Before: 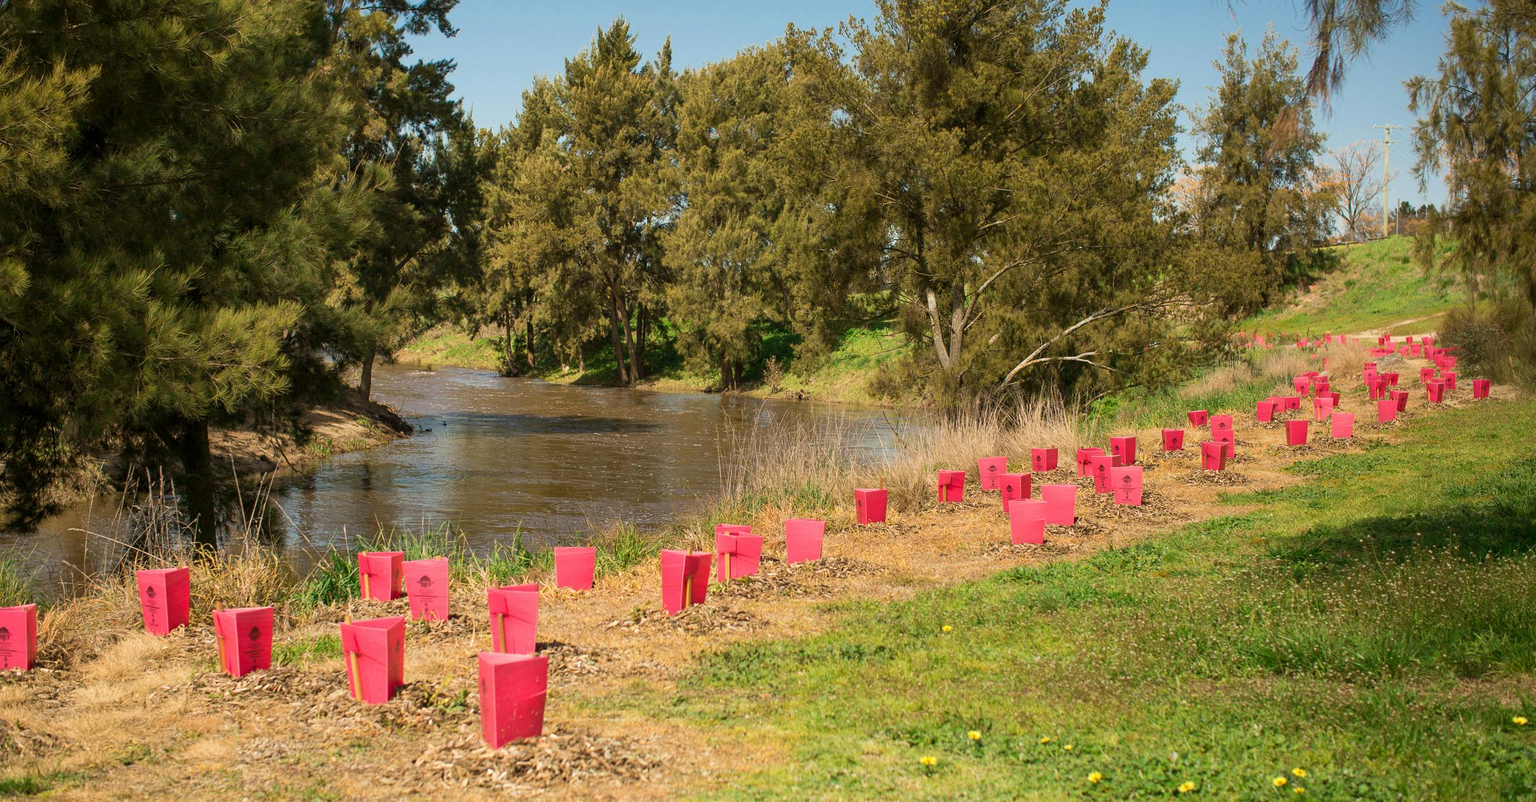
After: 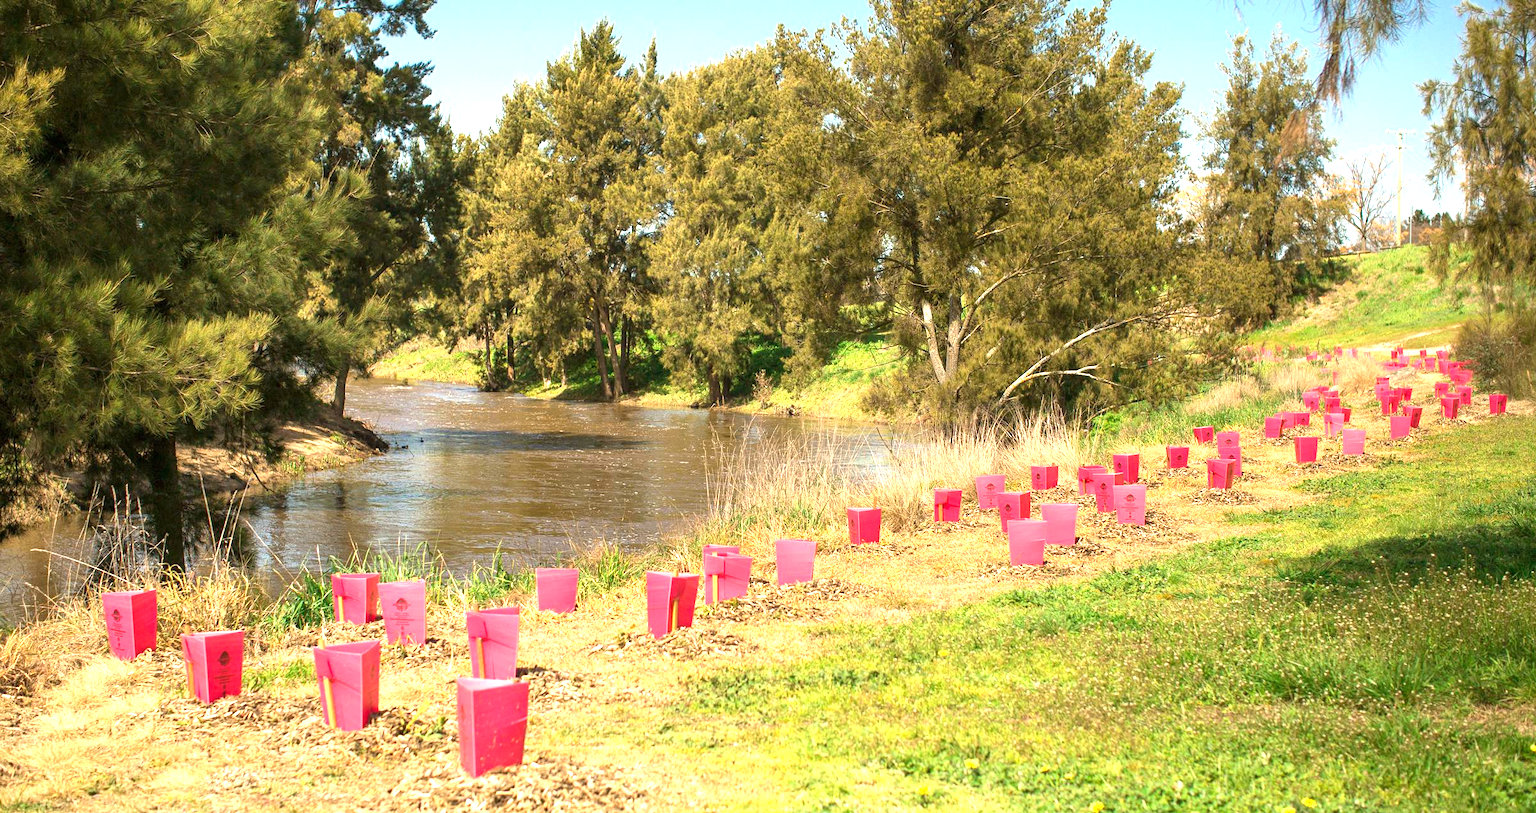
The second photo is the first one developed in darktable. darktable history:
crop and rotate: left 2.536%, right 1.107%, bottom 2.246%
exposure: black level correction 0, exposure 1.2 EV, compensate exposure bias true, compensate highlight preservation false
